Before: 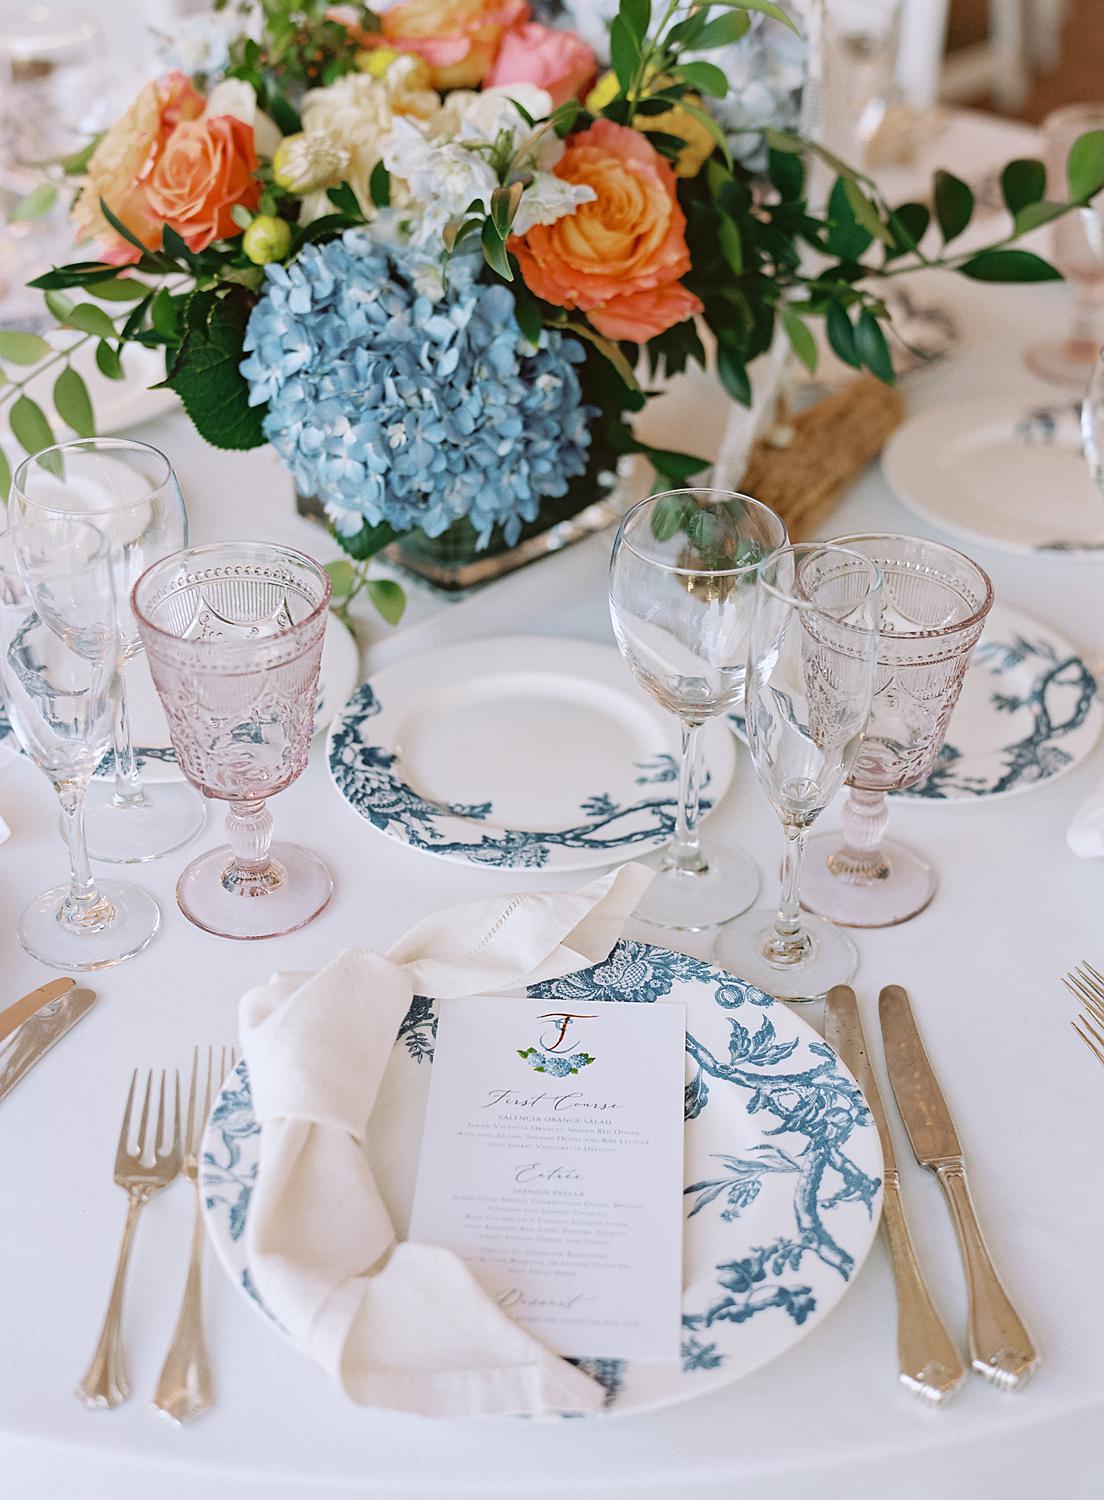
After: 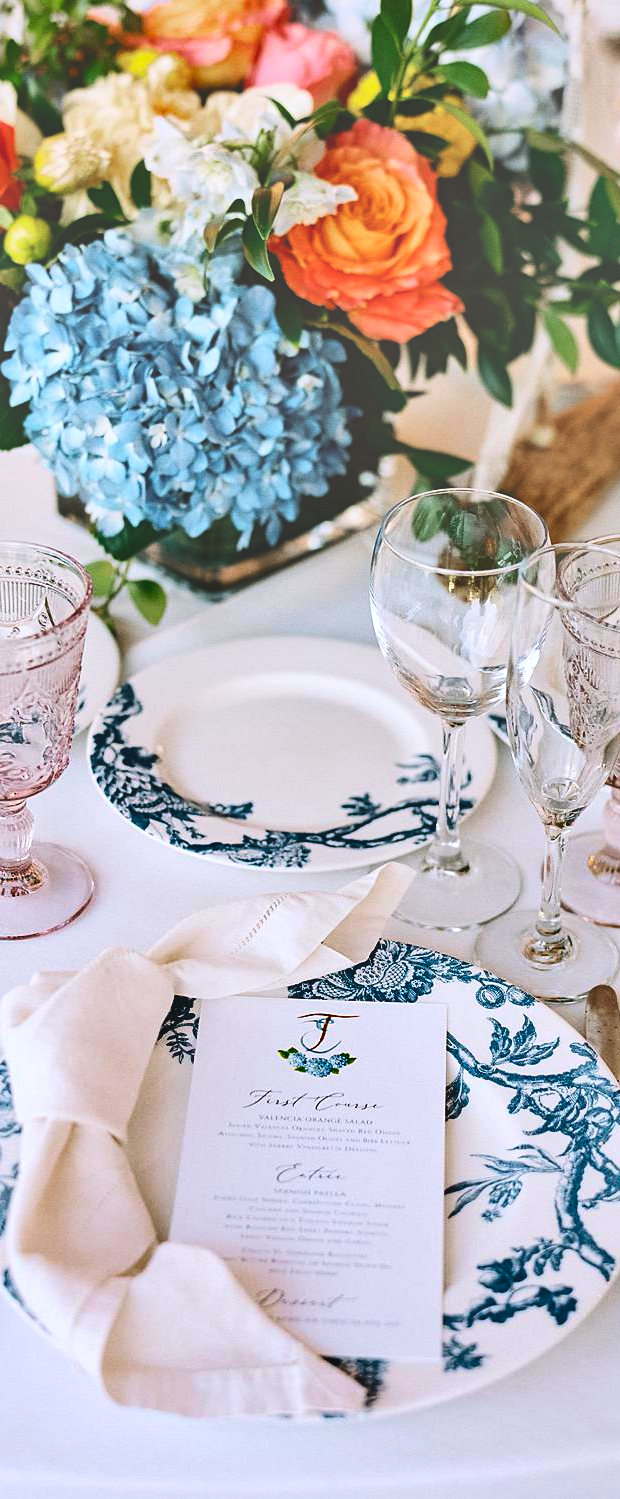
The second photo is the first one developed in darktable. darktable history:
exposure: black level correction -0.041, exposure 0.065 EV, compensate highlight preservation false
local contrast: mode bilateral grid, contrast 21, coarseness 50, detail 119%, midtone range 0.2
shadows and highlights: radius 103.24, shadows 50.46, highlights -65.21, highlights color adjustment 45.92%, soften with gaussian
contrast brightness saturation: contrast 0.239, brightness 0.268, saturation 0.392
crop: left 21.654%, right 22.113%, bottom 0.014%
